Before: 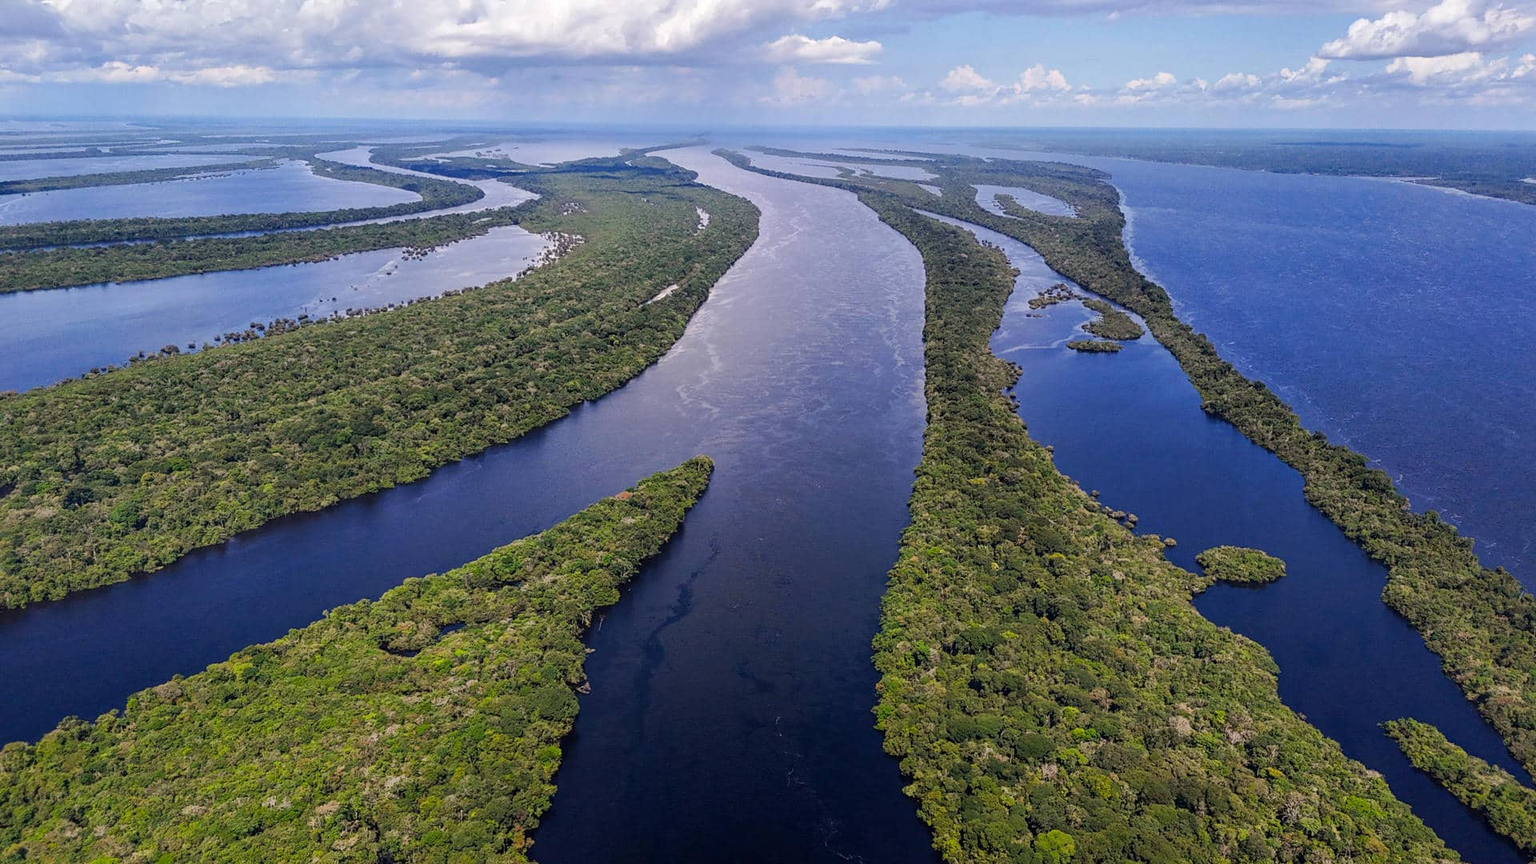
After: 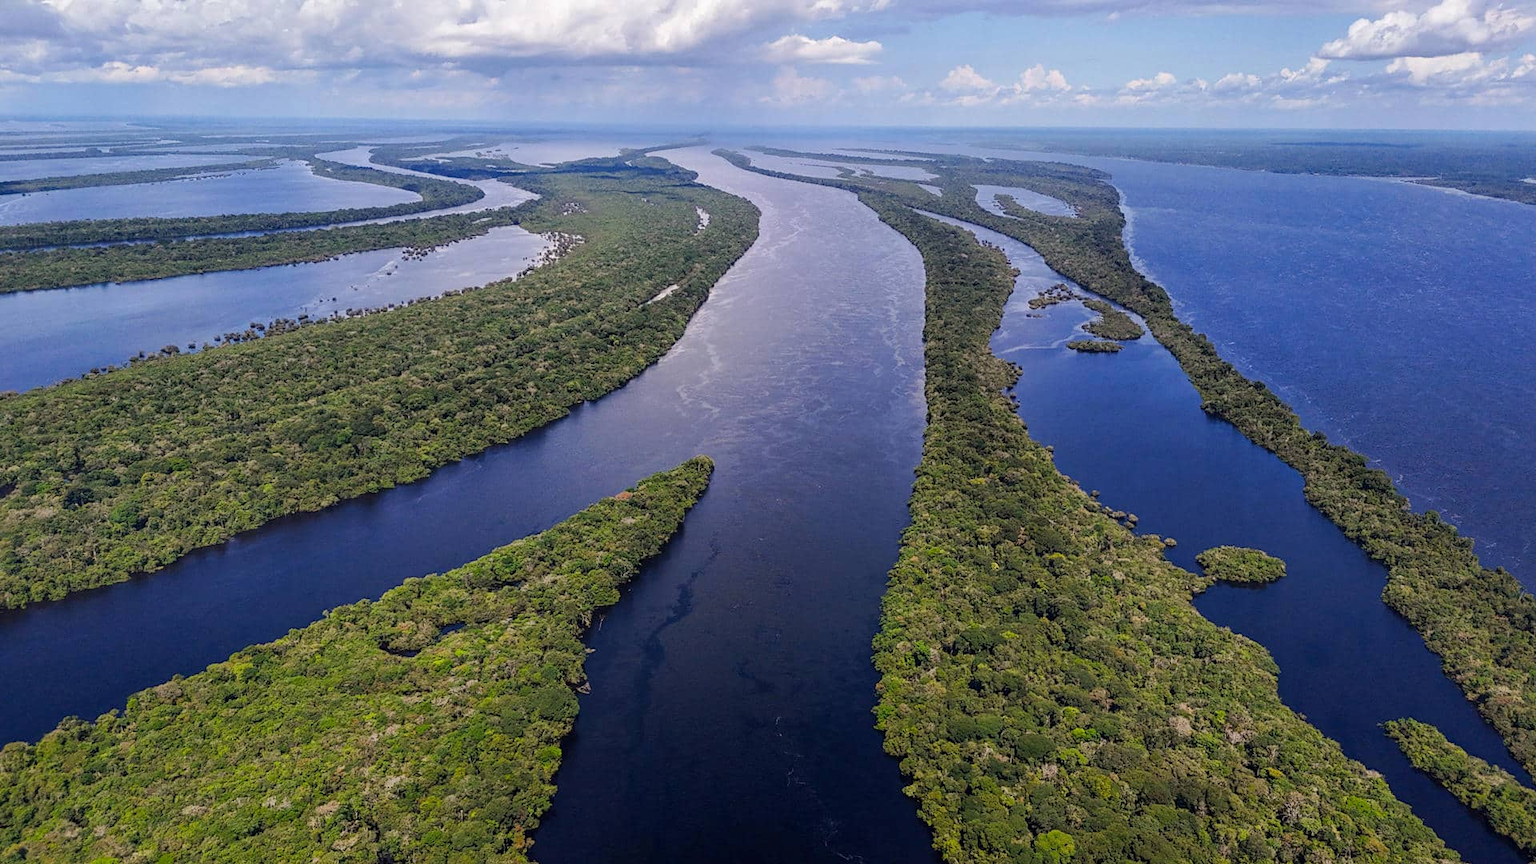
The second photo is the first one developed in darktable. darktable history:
exposure: exposure -0.05 EV, compensate highlight preservation false
